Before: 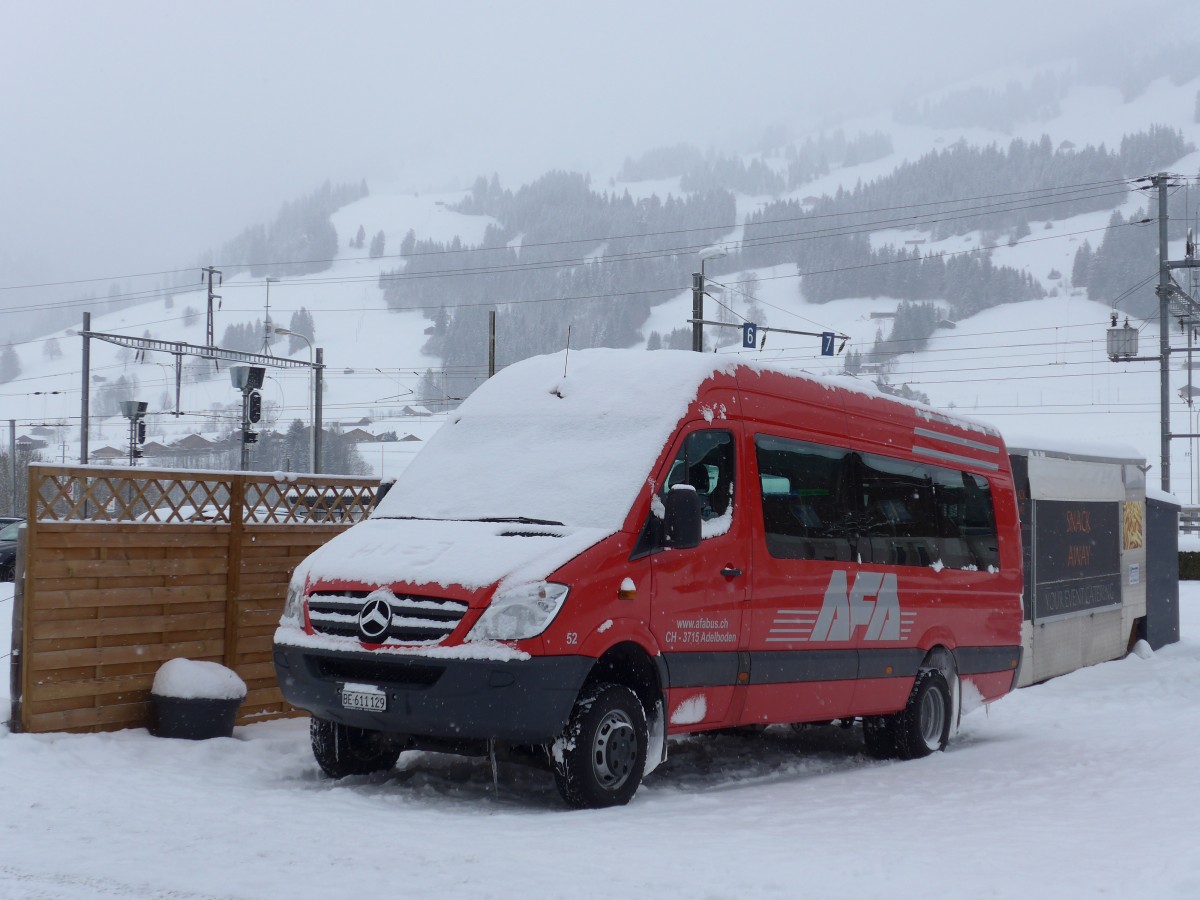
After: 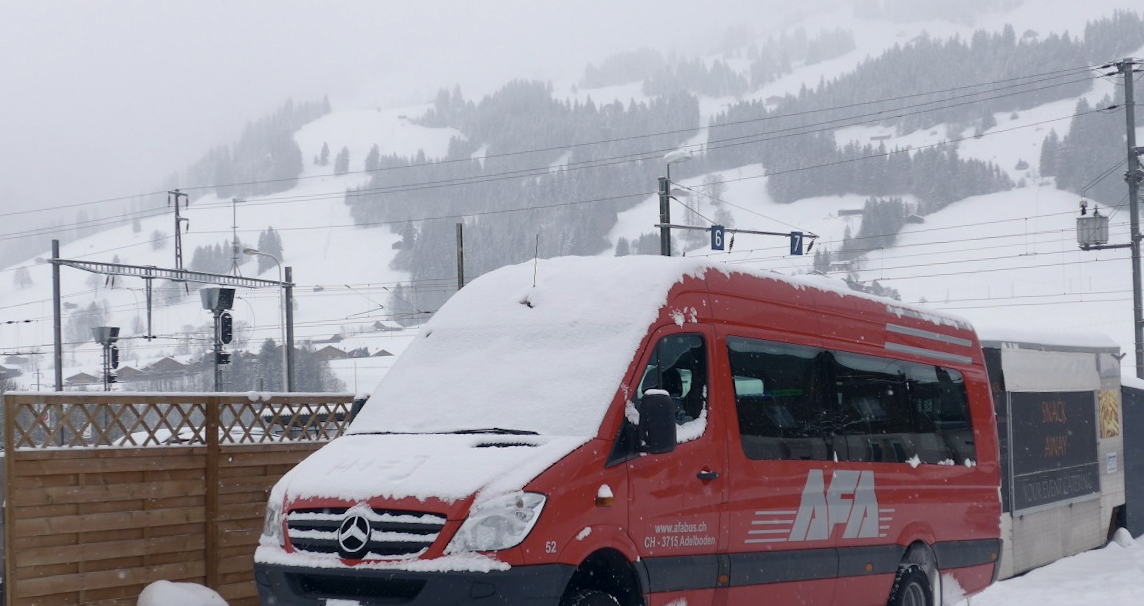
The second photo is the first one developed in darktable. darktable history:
color correction: highlights a* 2.75, highlights b* 5, shadows a* -2.04, shadows b* -4.84, saturation 0.8
rotate and perspective: rotation -2.12°, lens shift (vertical) 0.009, lens shift (horizontal) -0.008, automatic cropping original format, crop left 0.036, crop right 0.964, crop top 0.05, crop bottom 0.959
crop and rotate: top 8.293%, bottom 20.996%
exposure: exposure 0.197 EV, compensate highlight preservation false
